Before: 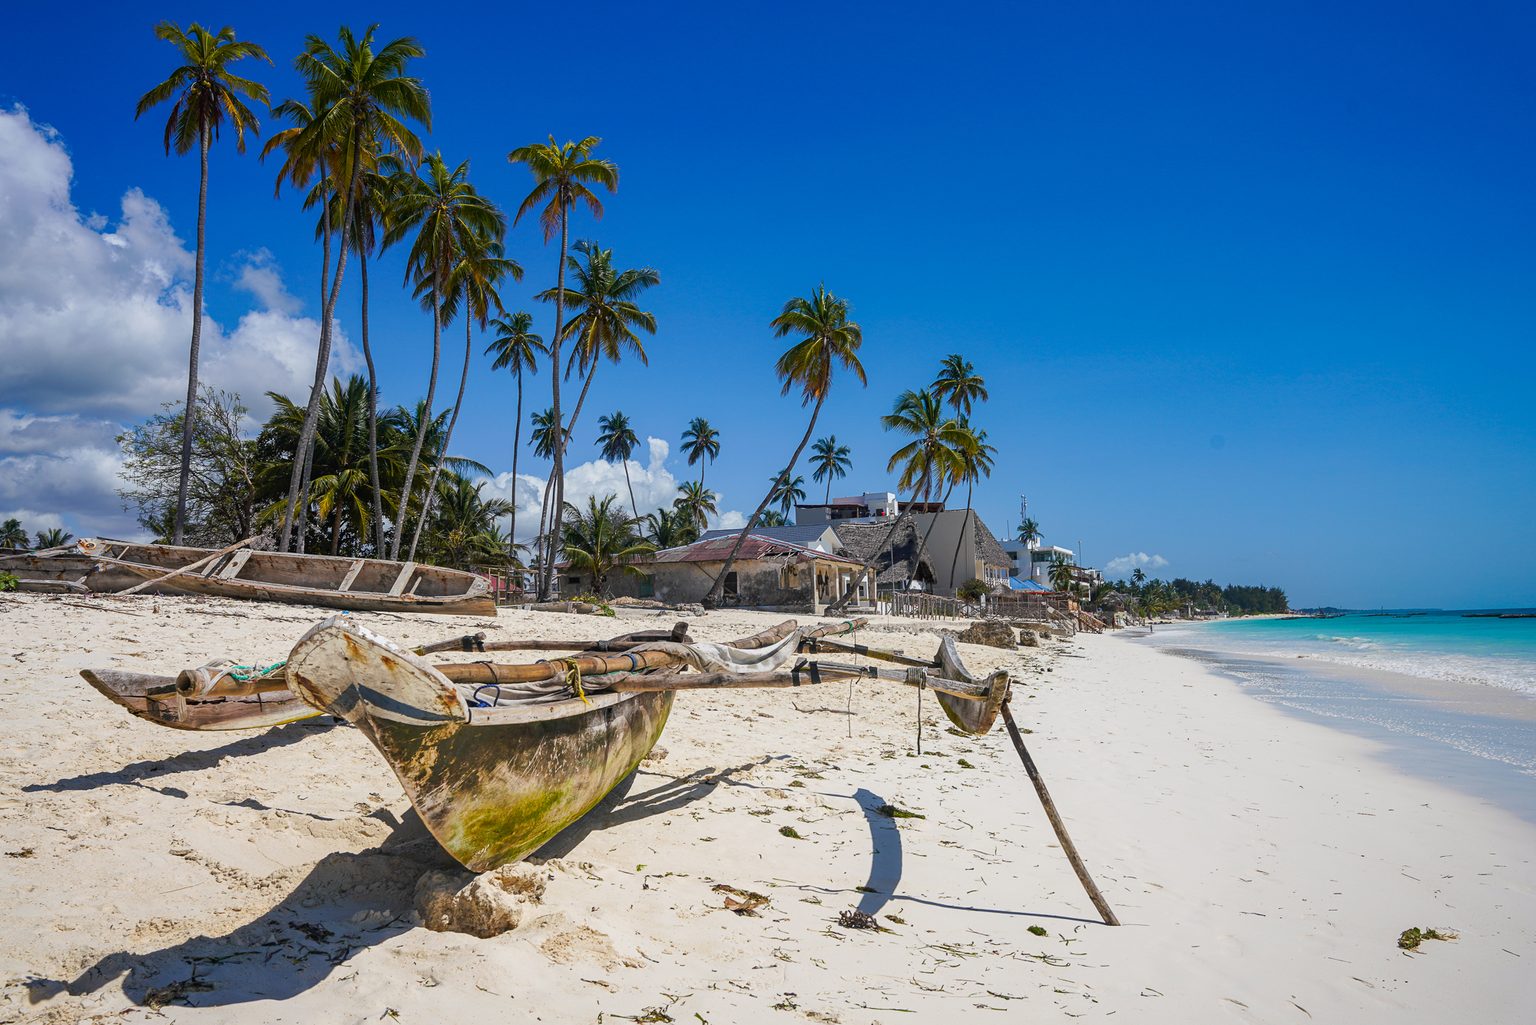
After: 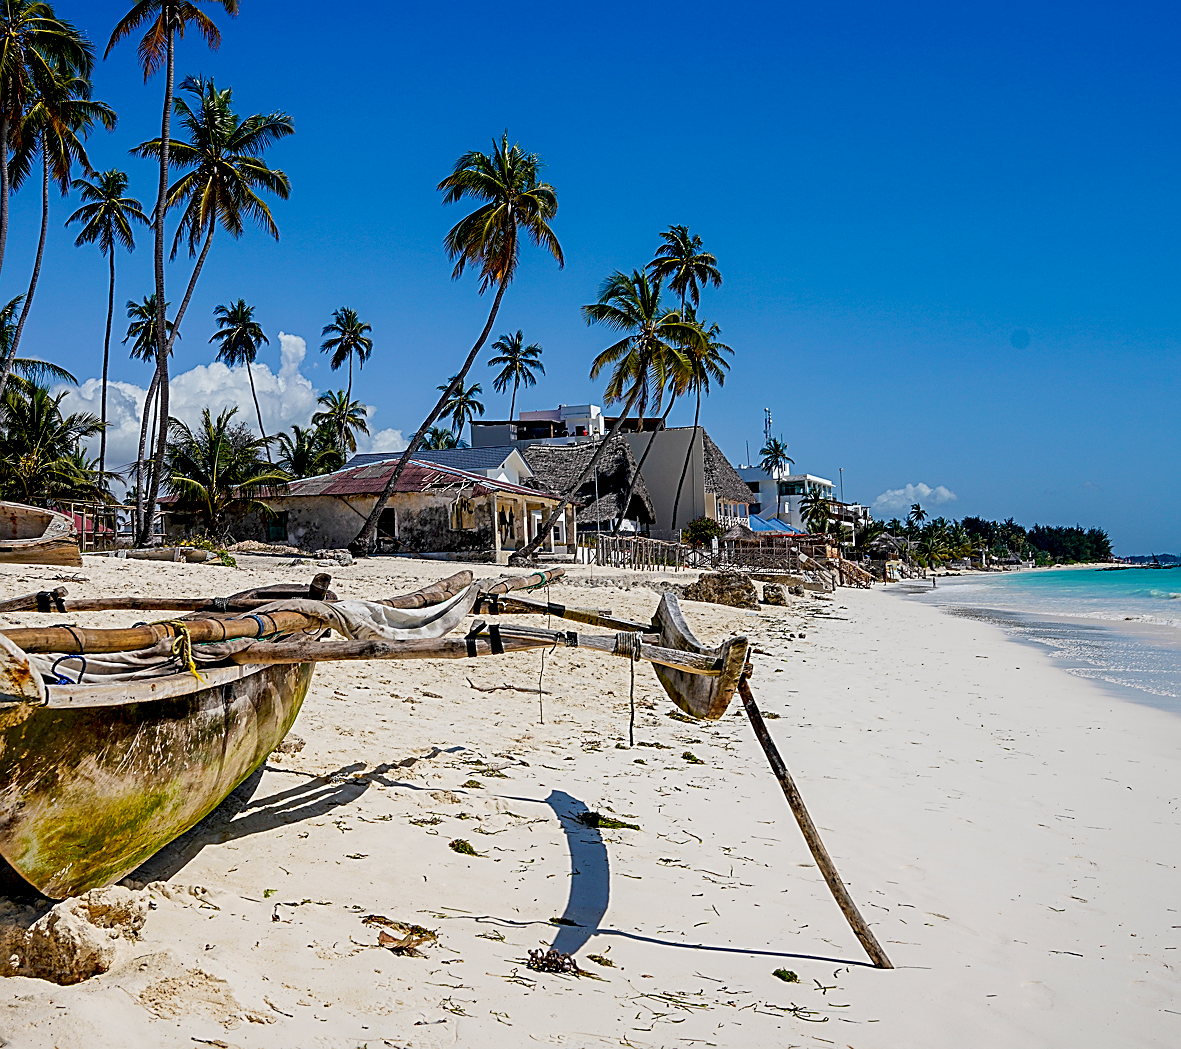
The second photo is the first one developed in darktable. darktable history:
sharpen: amount 0.75
crop and rotate: left 28.256%, top 17.734%, right 12.656%, bottom 3.573%
exposure: black level correction 0.029, exposure -0.073 EV, compensate highlight preservation false
